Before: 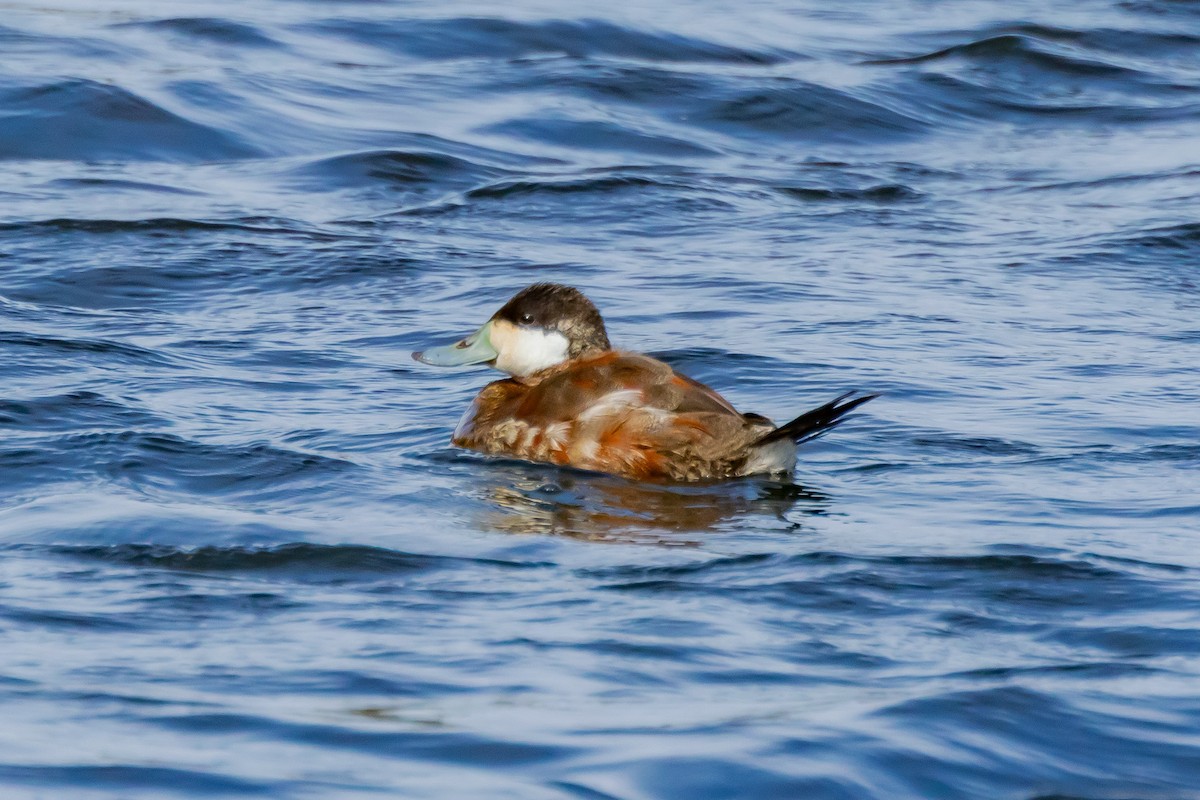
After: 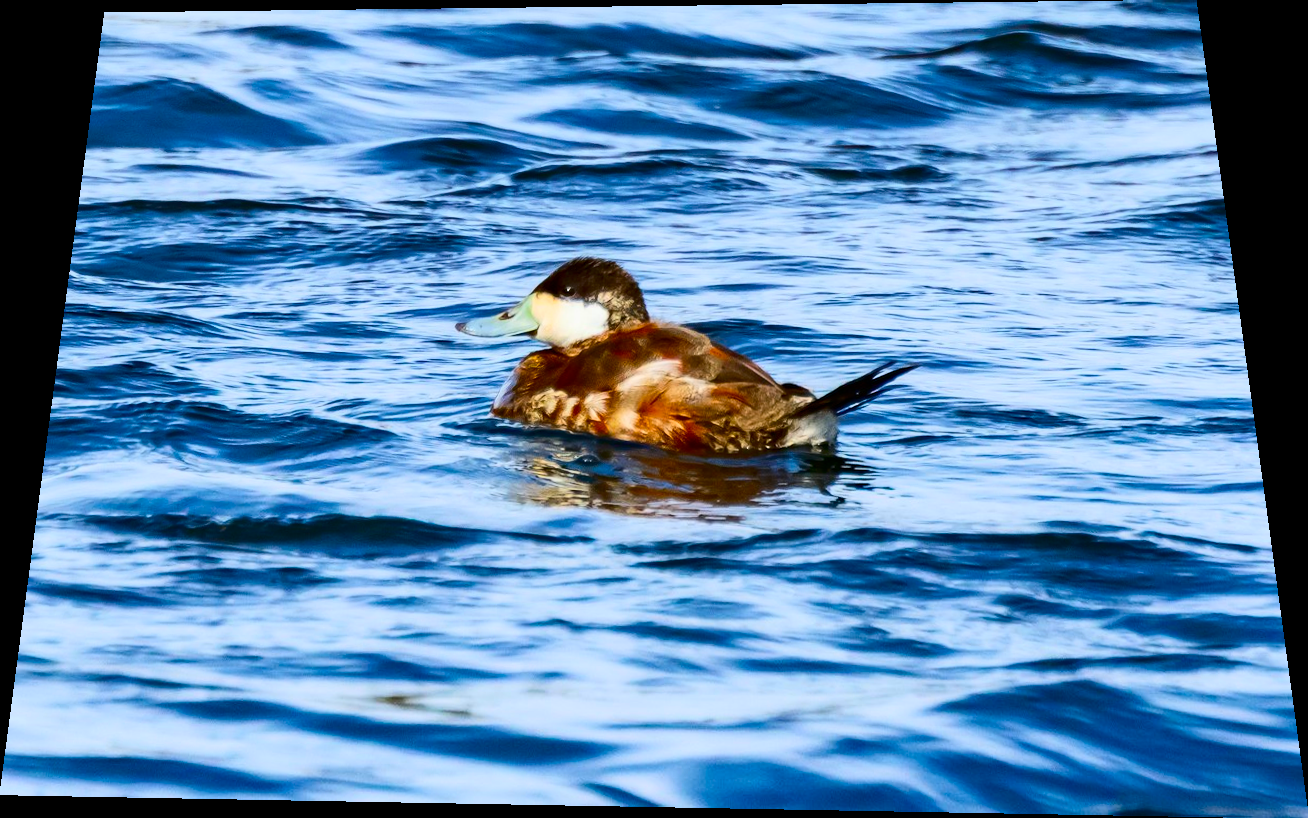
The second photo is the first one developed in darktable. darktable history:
rotate and perspective: rotation 0.128°, lens shift (vertical) -0.181, lens shift (horizontal) -0.044, shear 0.001, automatic cropping off
color balance rgb: perceptual saturation grading › global saturation 25%, global vibrance 10%
contrast brightness saturation: contrast 0.4, brightness 0.05, saturation 0.25
